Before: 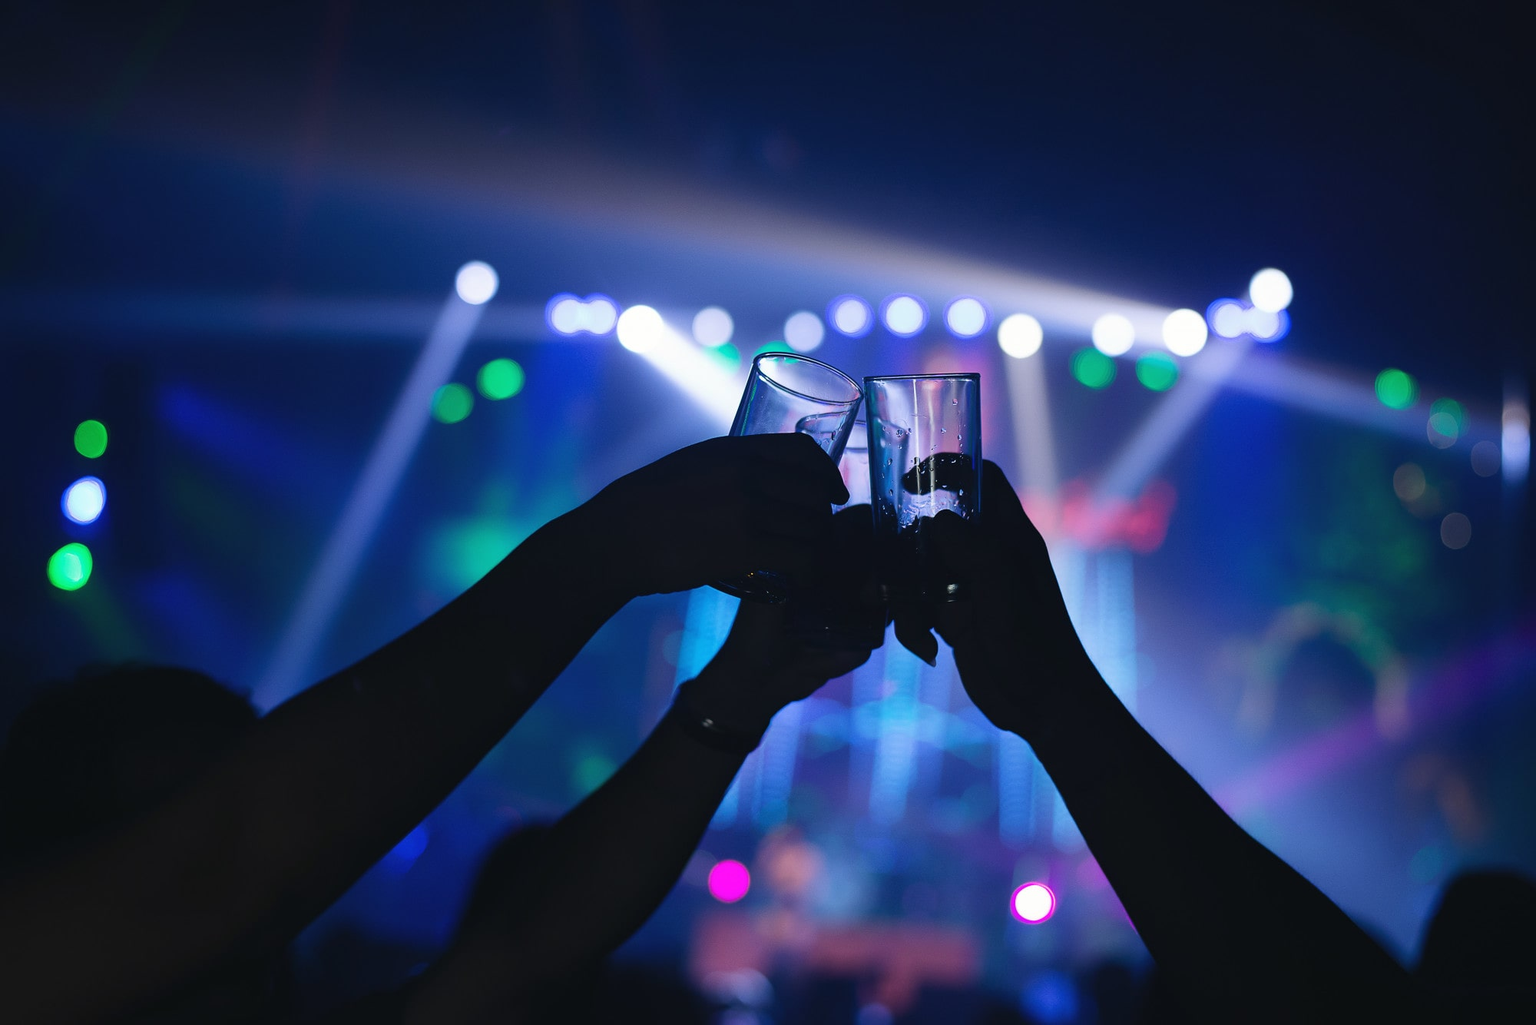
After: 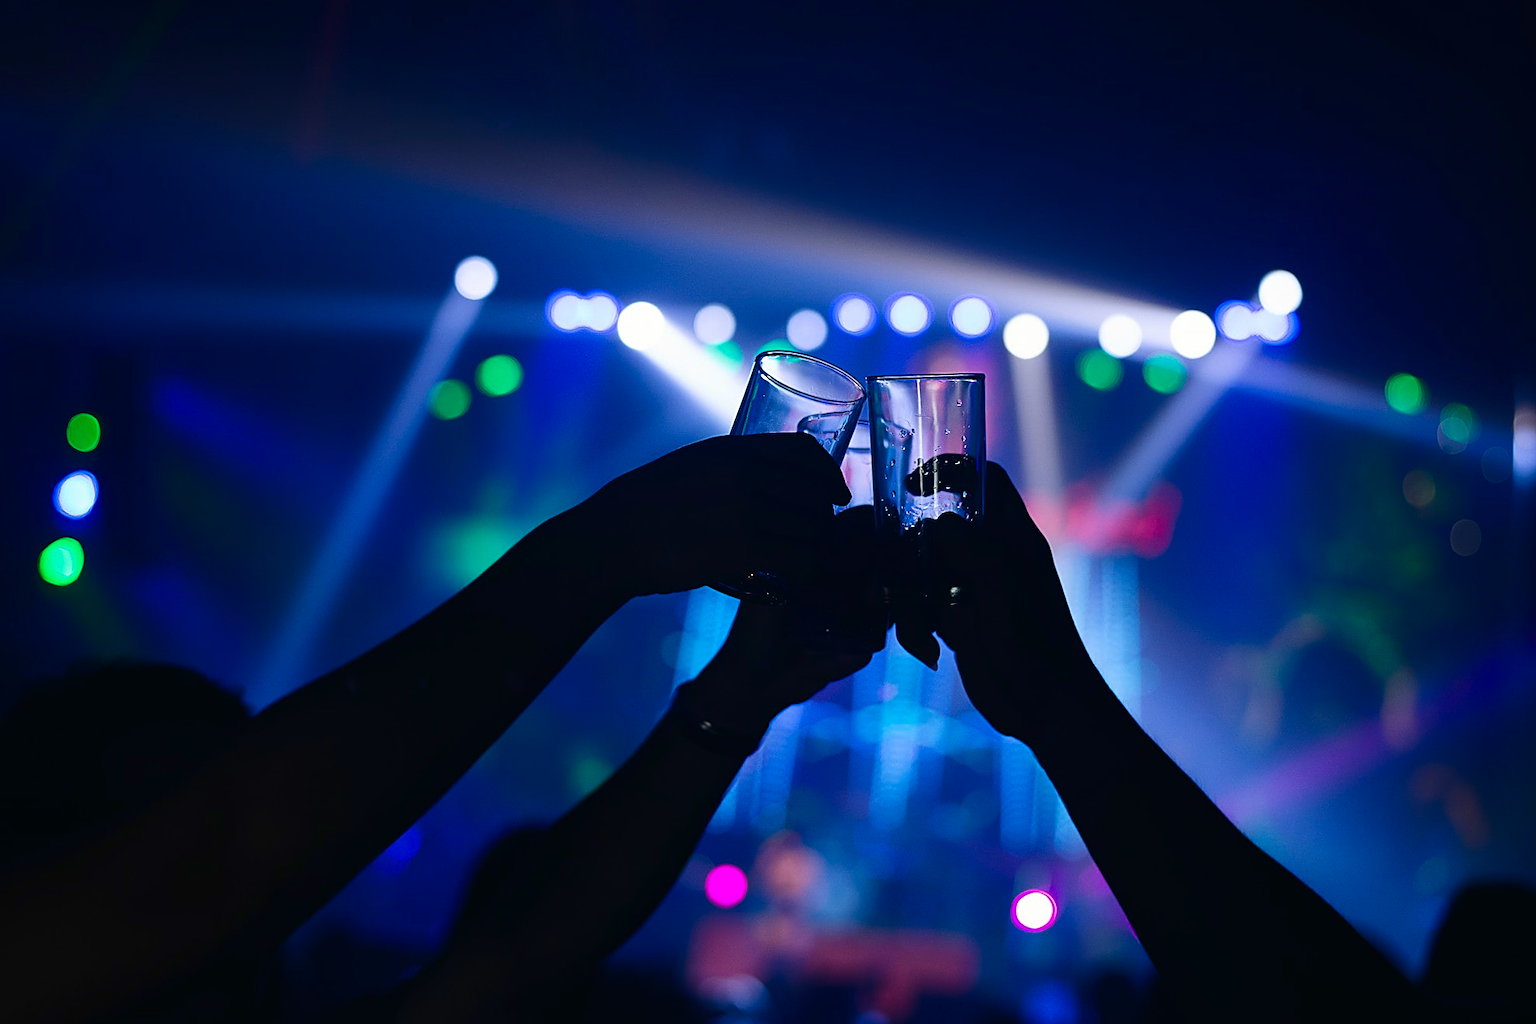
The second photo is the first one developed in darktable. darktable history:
sharpen: on, module defaults
crop and rotate: angle -0.5°
contrast brightness saturation: contrast 0.12, brightness -0.12, saturation 0.2
